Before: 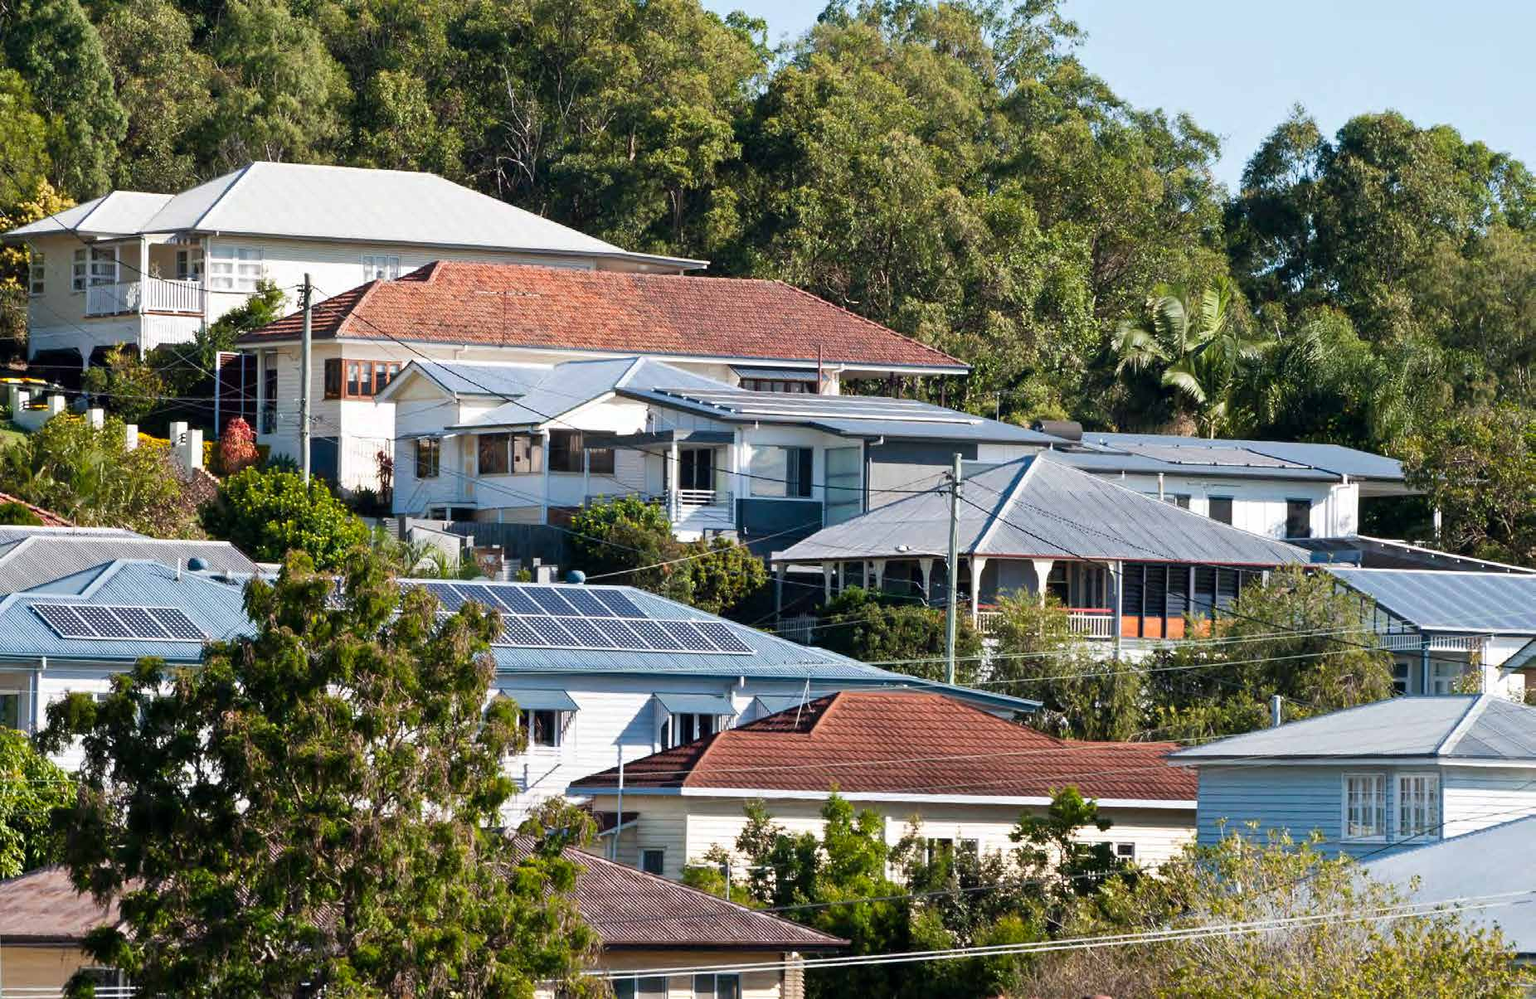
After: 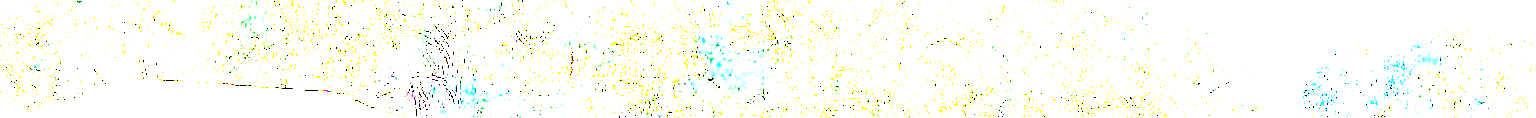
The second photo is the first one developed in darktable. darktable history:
exposure: exposure 8 EV, compensate highlight preservation false
crop and rotate: left 9.644%, top 9.491%, right 6.021%, bottom 80.509%
